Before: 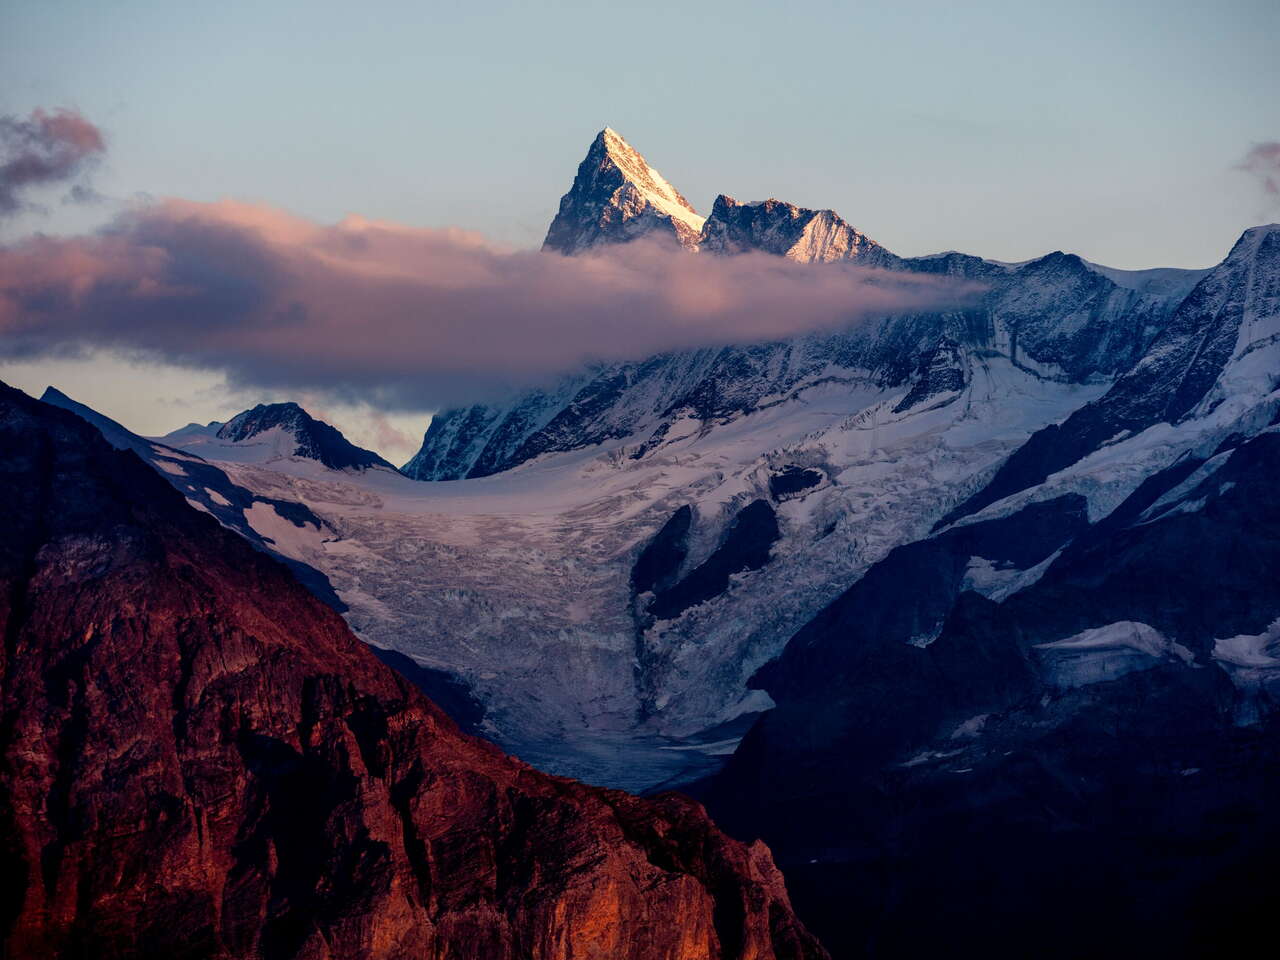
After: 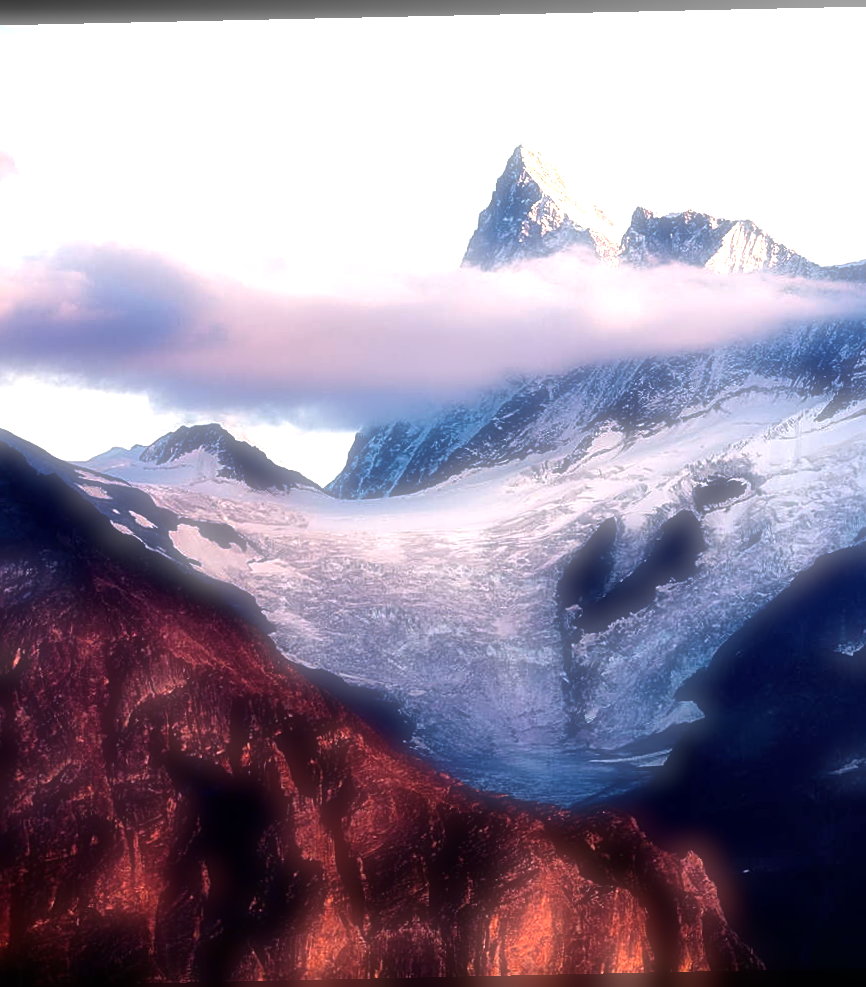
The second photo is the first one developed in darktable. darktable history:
crop and rotate: left 6.617%, right 26.717%
exposure: black level correction 0, exposure 1.4 EV, compensate highlight preservation false
rotate and perspective: rotation -1.24°, automatic cropping off
tone equalizer: -8 EV -0.75 EV, -7 EV -0.7 EV, -6 EV -0.6 EV, -5 EV -0.4 EV, -3 EV 0.4 EV, -2 EV 0.6 EV, -1 EV 0.7 EV, +0 EV 0.75 EV, edges refinement/feathering 500, mask exposure compensation -1.57 EV, preserve details no
sharpen: on, module defaults
contrast brightness saturation: saturation -0.05
local contrast: mode bilateral grid, contrast 20, coarseness 50, detail 120%, midtone range 0.2
soften: on, module defaults
